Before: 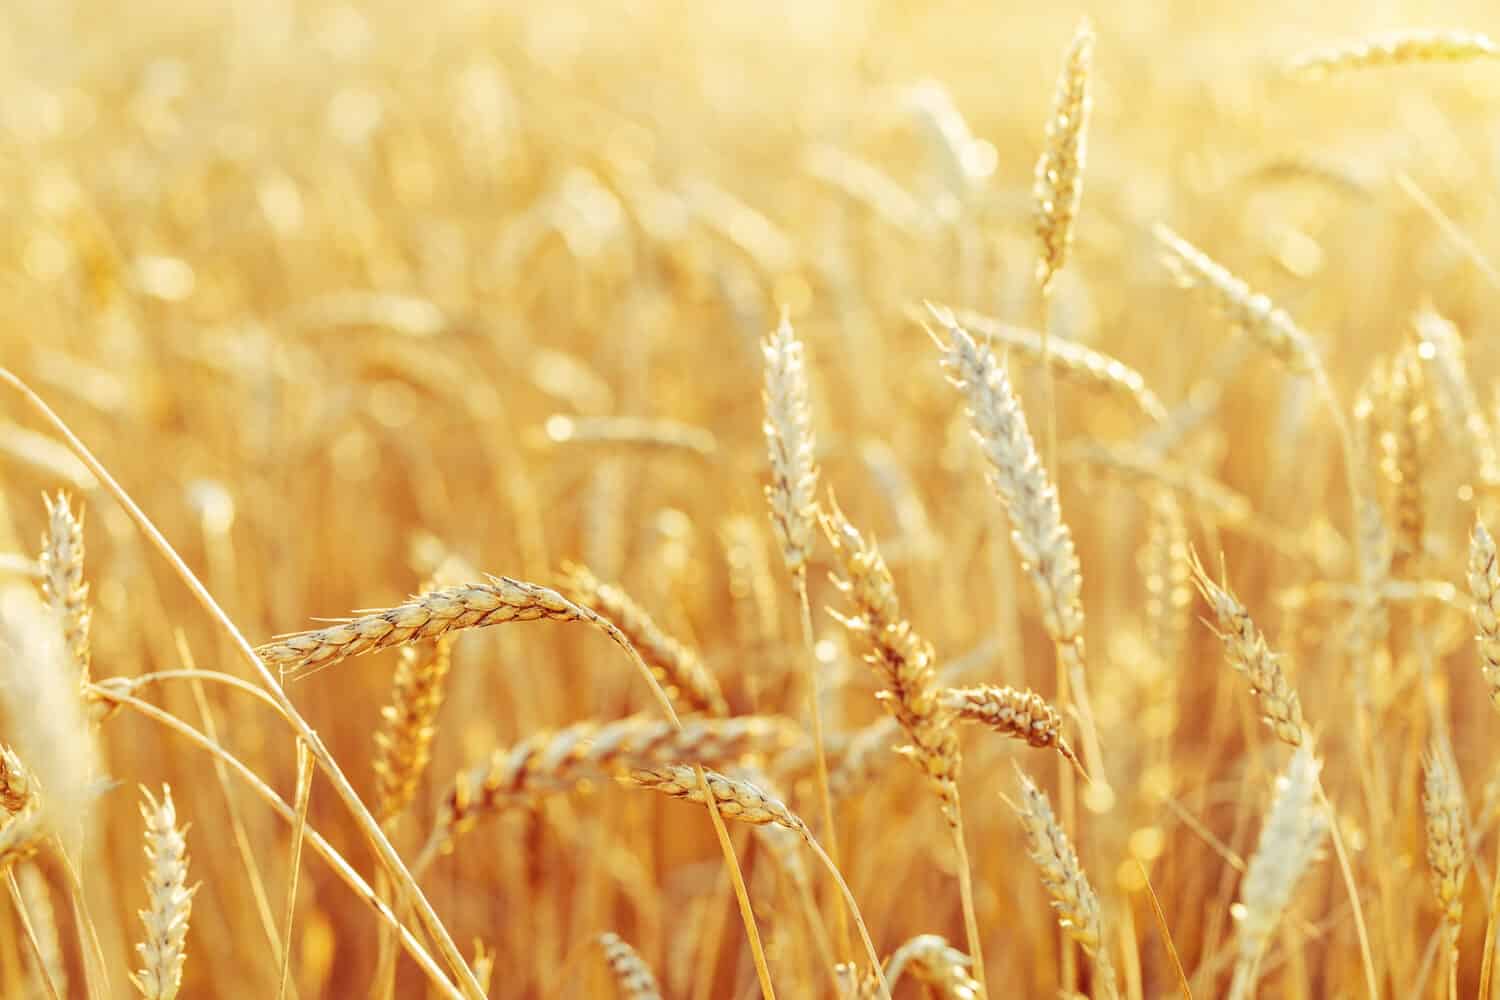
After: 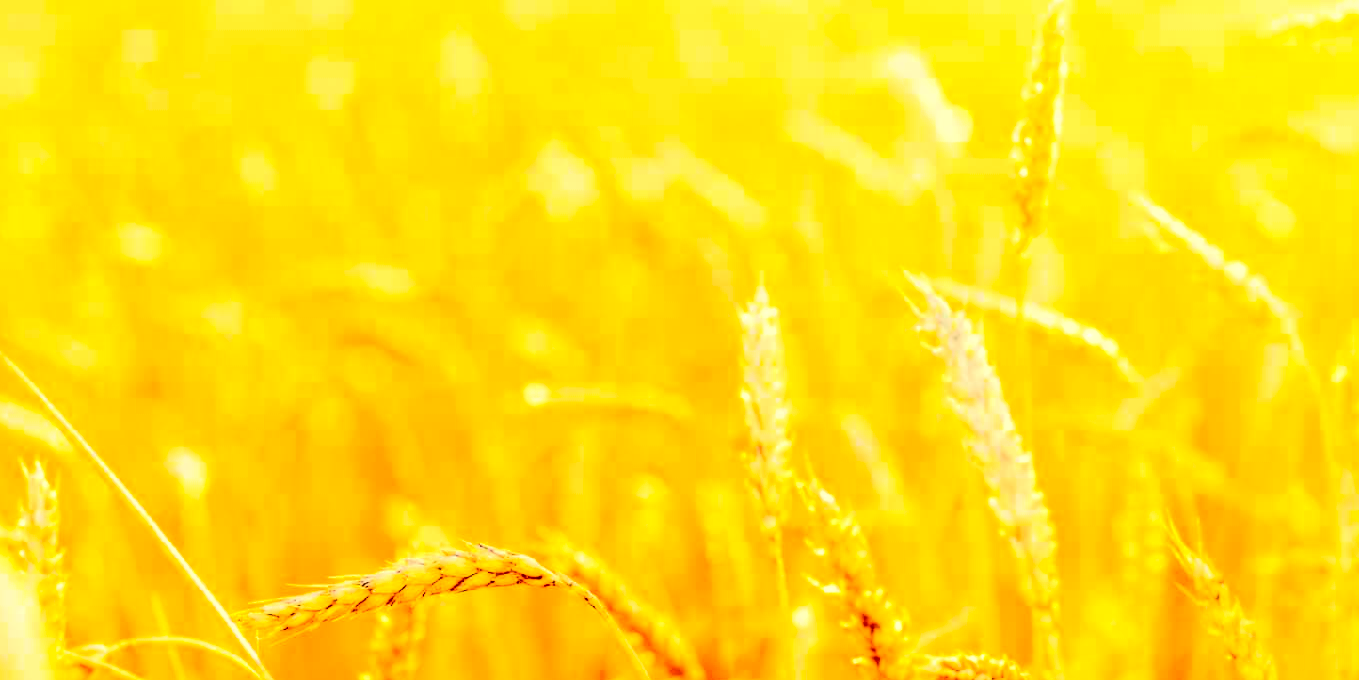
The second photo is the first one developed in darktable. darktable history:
exposure: exposure 0.603 EV, compensate highlight preservation false
crop: left 1.614%, top 3.452%, right 7.782%, bottom 28.469%
tone equalizer: -8 EV -0.454 EV, -7 EV -0.379 EV, -6 EV -0.3 EV, -5 EV -0.227 EV, -3 EV 0.218 EV, -2 EV 0.324 EV, -1 EV 0.375 EV, +0 EV 0.395 EV, mask exposure compensation -0.515 EV
tone curve: curves: ch0 [(0, 0.018) (0.036, 0.038) (0.15, 0.131) (0.27, 0.247) (0.528, 0.554) (0.761, 0.761) (1, 0.919)]; ch1 [(0, 0) (0.179, 0.173) (0.322, 0.32) (0.429, 0.431) (0.502, 0.5) (0.519, 0.522) (0.562, 0.588) (0.625, 0.67) (0.711, 0.745) (1, 1)]; ch2 [(0, 0) (0.29, 0.295) (0.404, 0.436) (0.497, 0.499) (0.521, 0.523) (0.561, 0.605) (0.657, 0.655) (0.712, 0.764) (1, 1)], color space Lab, independent channels, preserve colors none
base curve: preserve colors none
color balance rgb: highlights gain › chroma 3.071%, highlights gain › hue 77.57°, global offset › luminance 0.48%, perceptual saturation grading › global saturation 29.489%, global vibrance 20%
contrast brightness saturation: contrast 0.272
